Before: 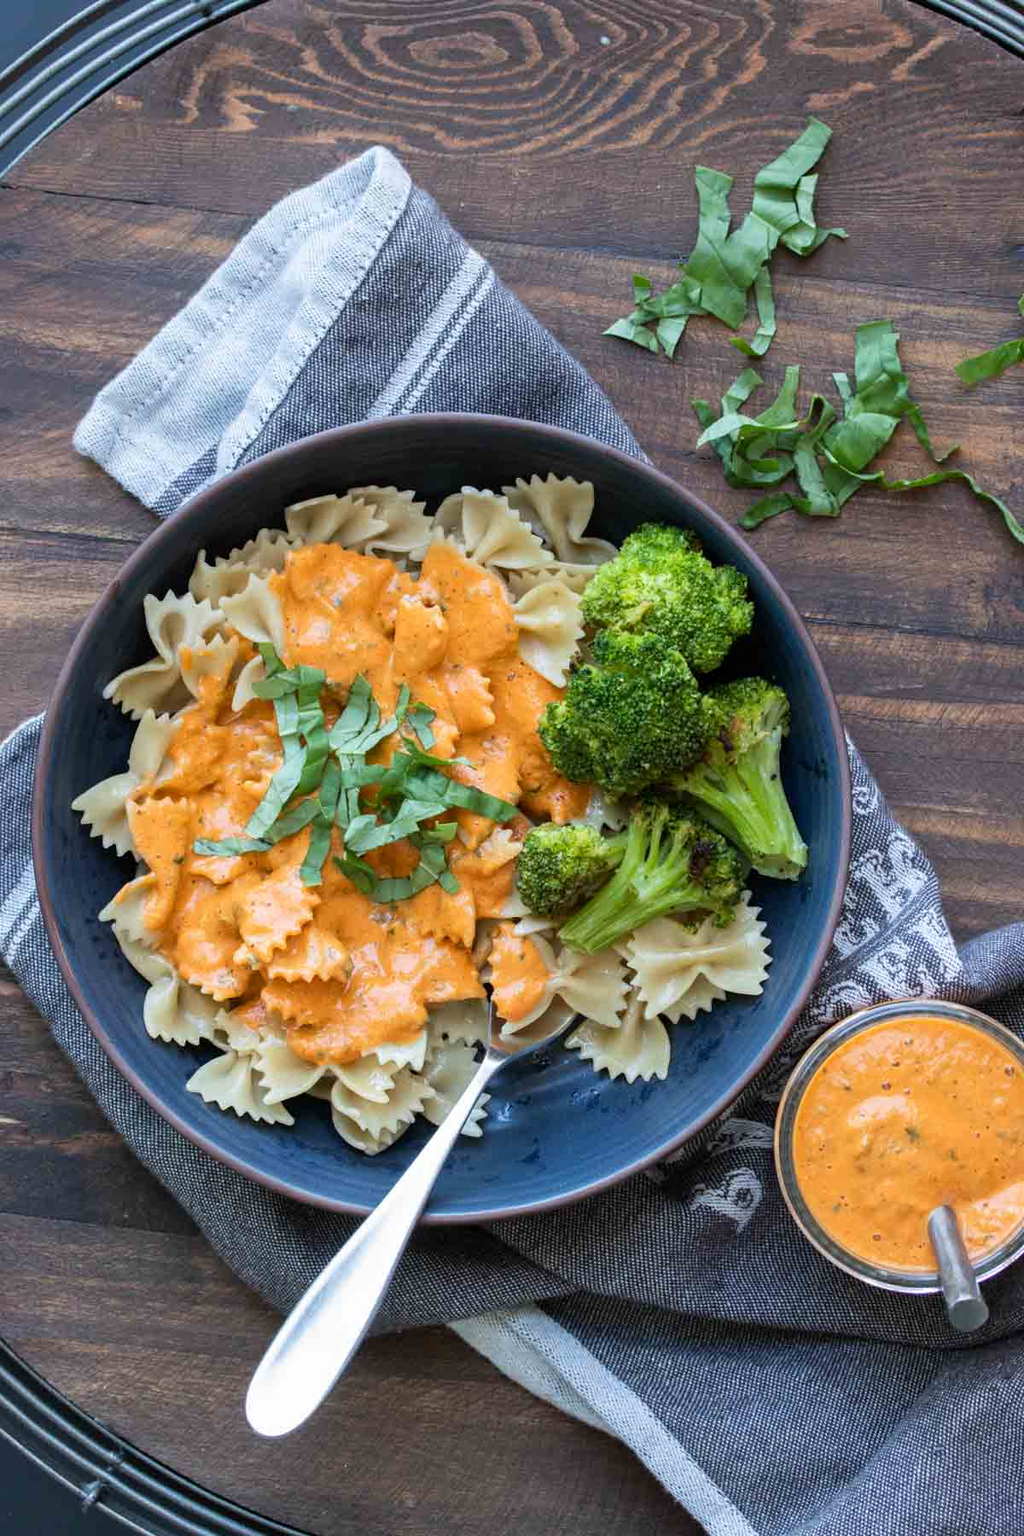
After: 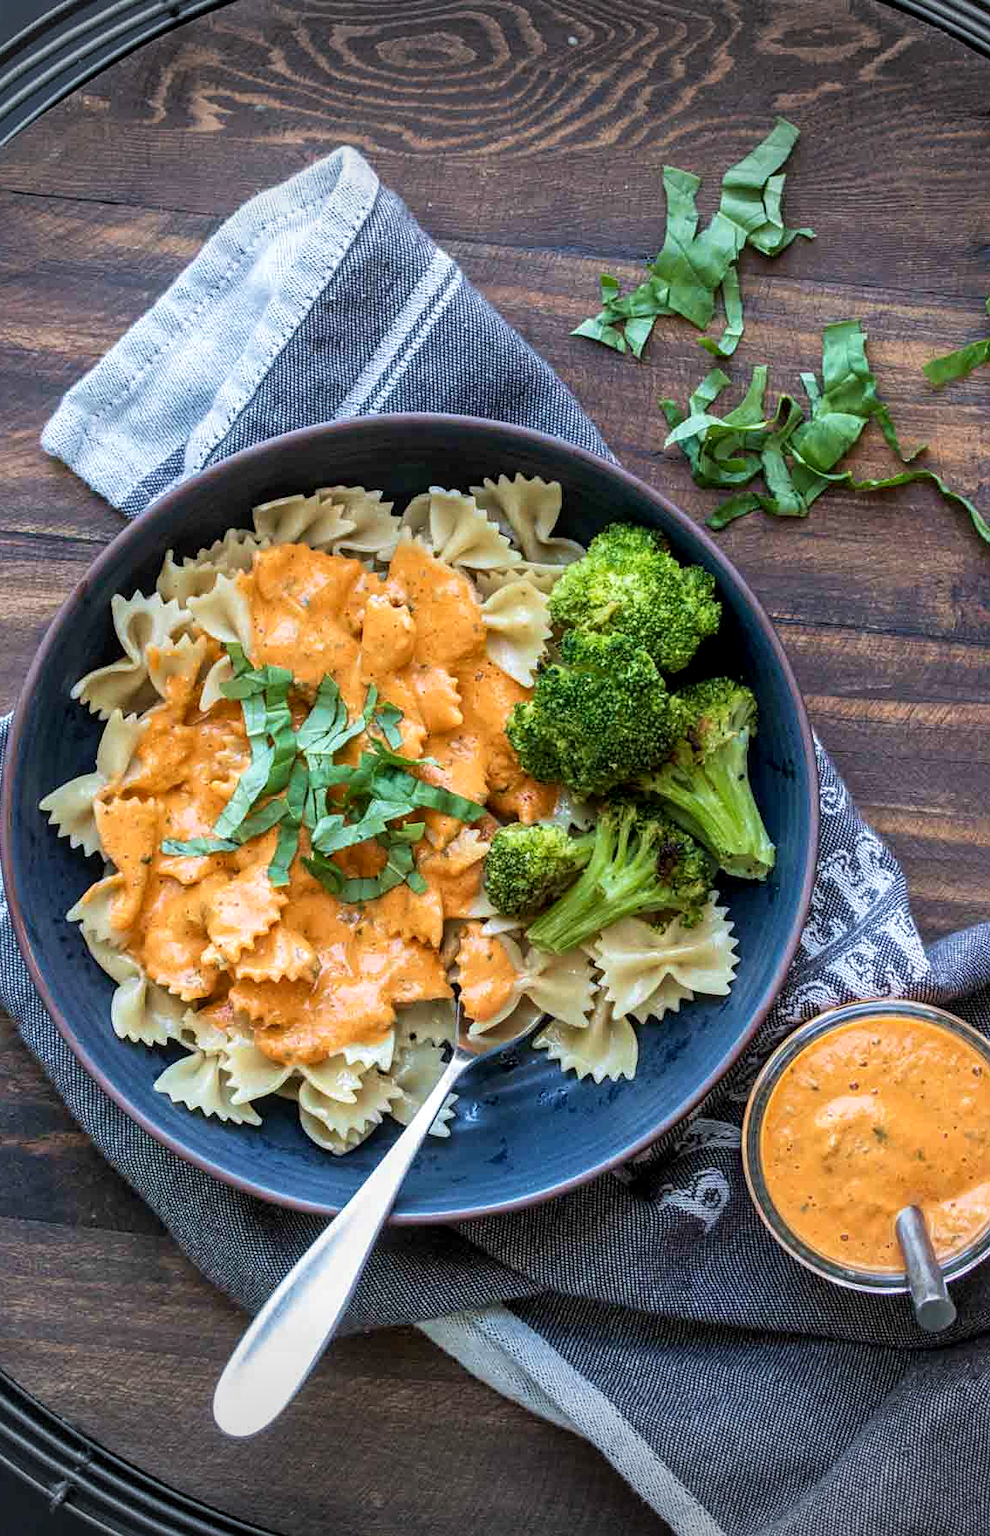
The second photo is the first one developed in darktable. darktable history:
vignetting: fall-off start 99.49%, width/height ratio 1.307
sharpen: amount 0.212
local contrast: detail 130%
crop and rotate: left 3.178%
velvia: on, module defaults
